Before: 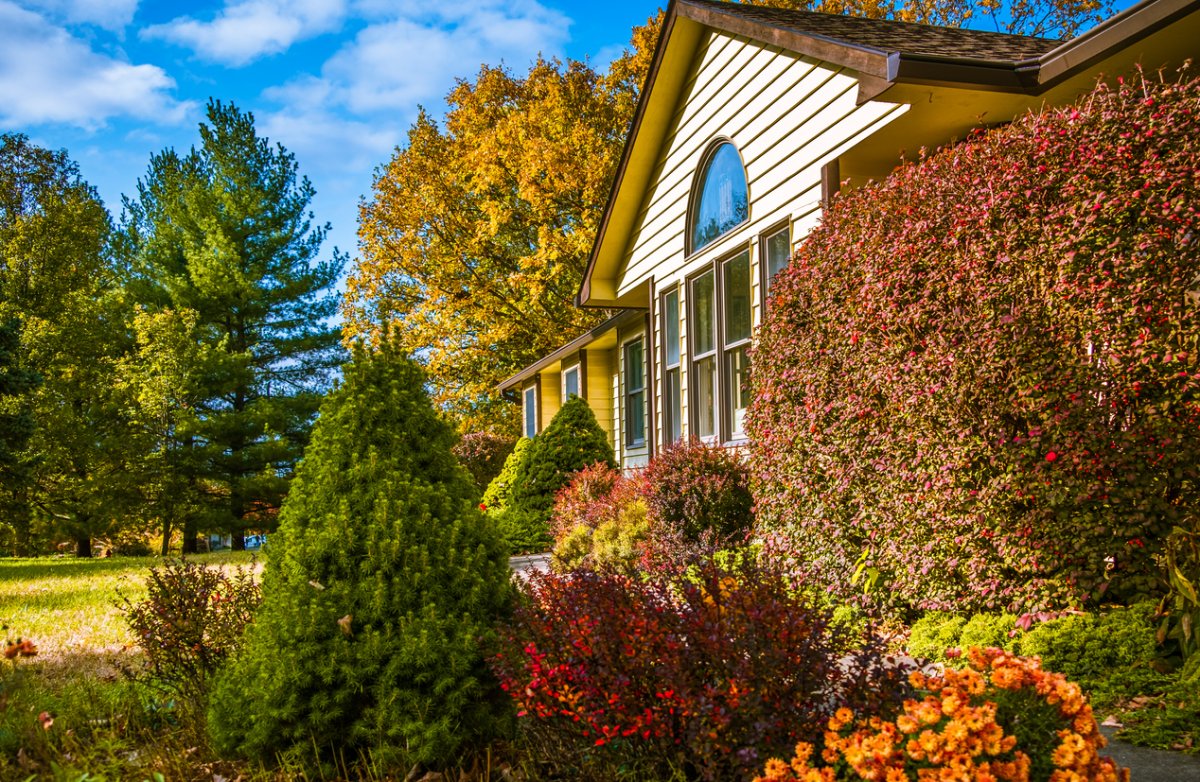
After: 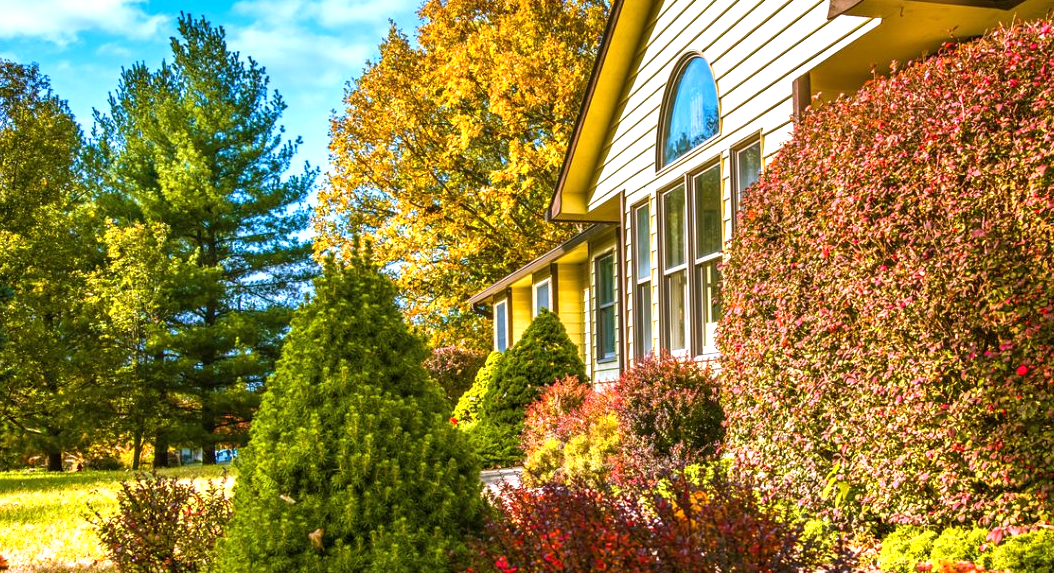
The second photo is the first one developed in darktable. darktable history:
exposure: exposure 0.765 EV, compensate exposure bias true, compensate highlight preservation false
crop and rotate: left 2.477%, top 11.07%, right 9.66%, bottom 15.595%
